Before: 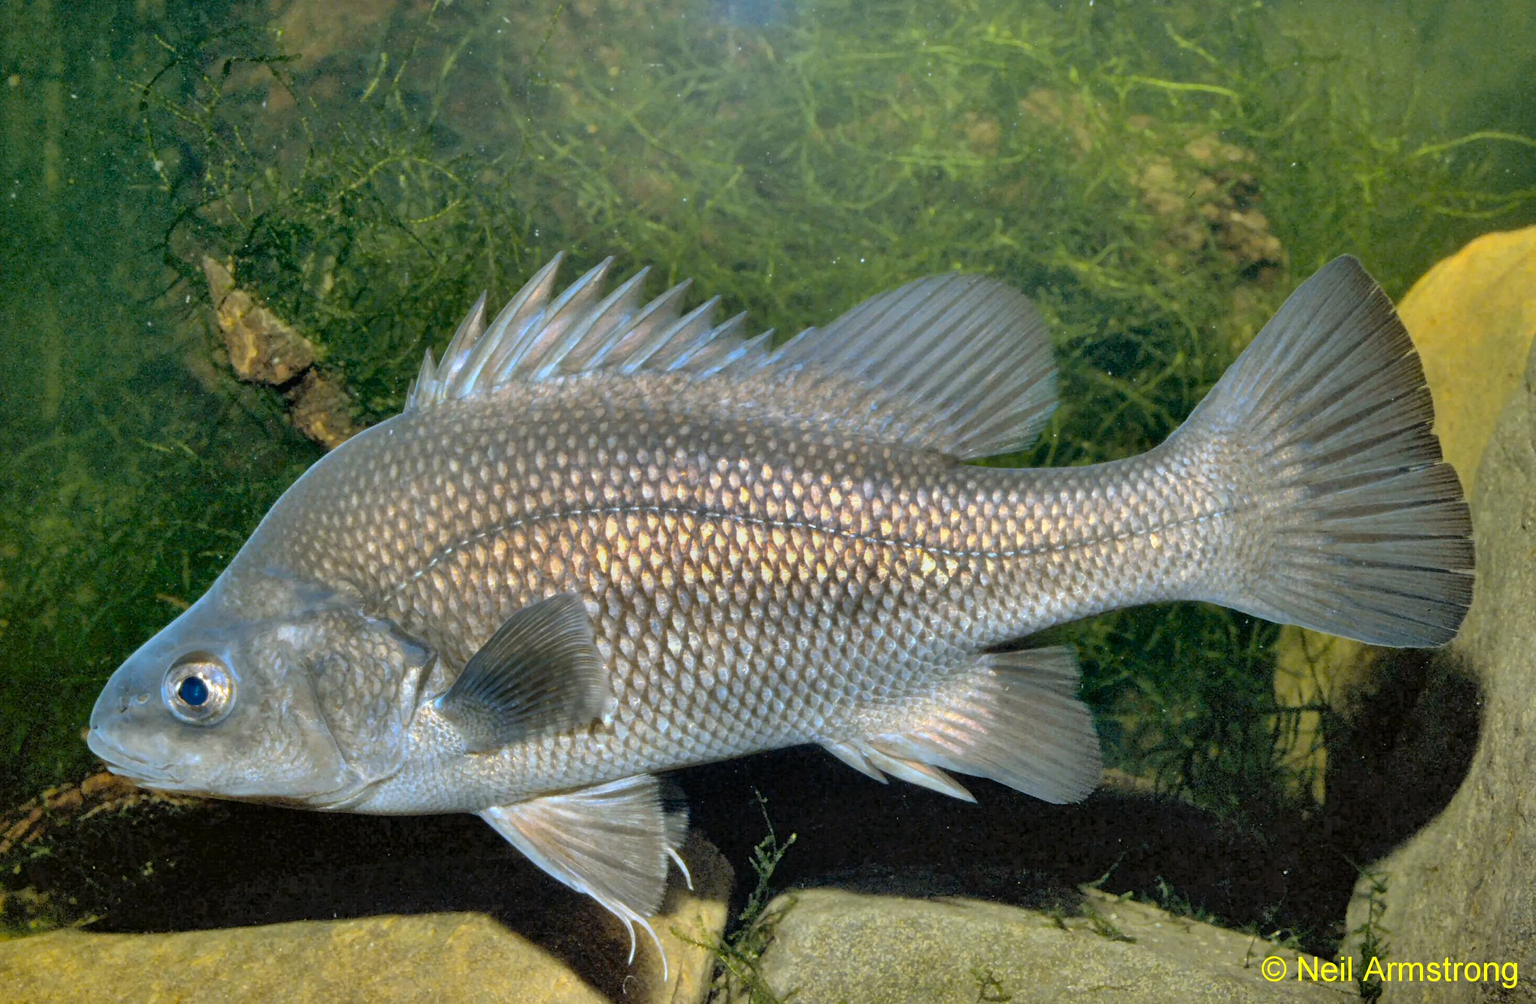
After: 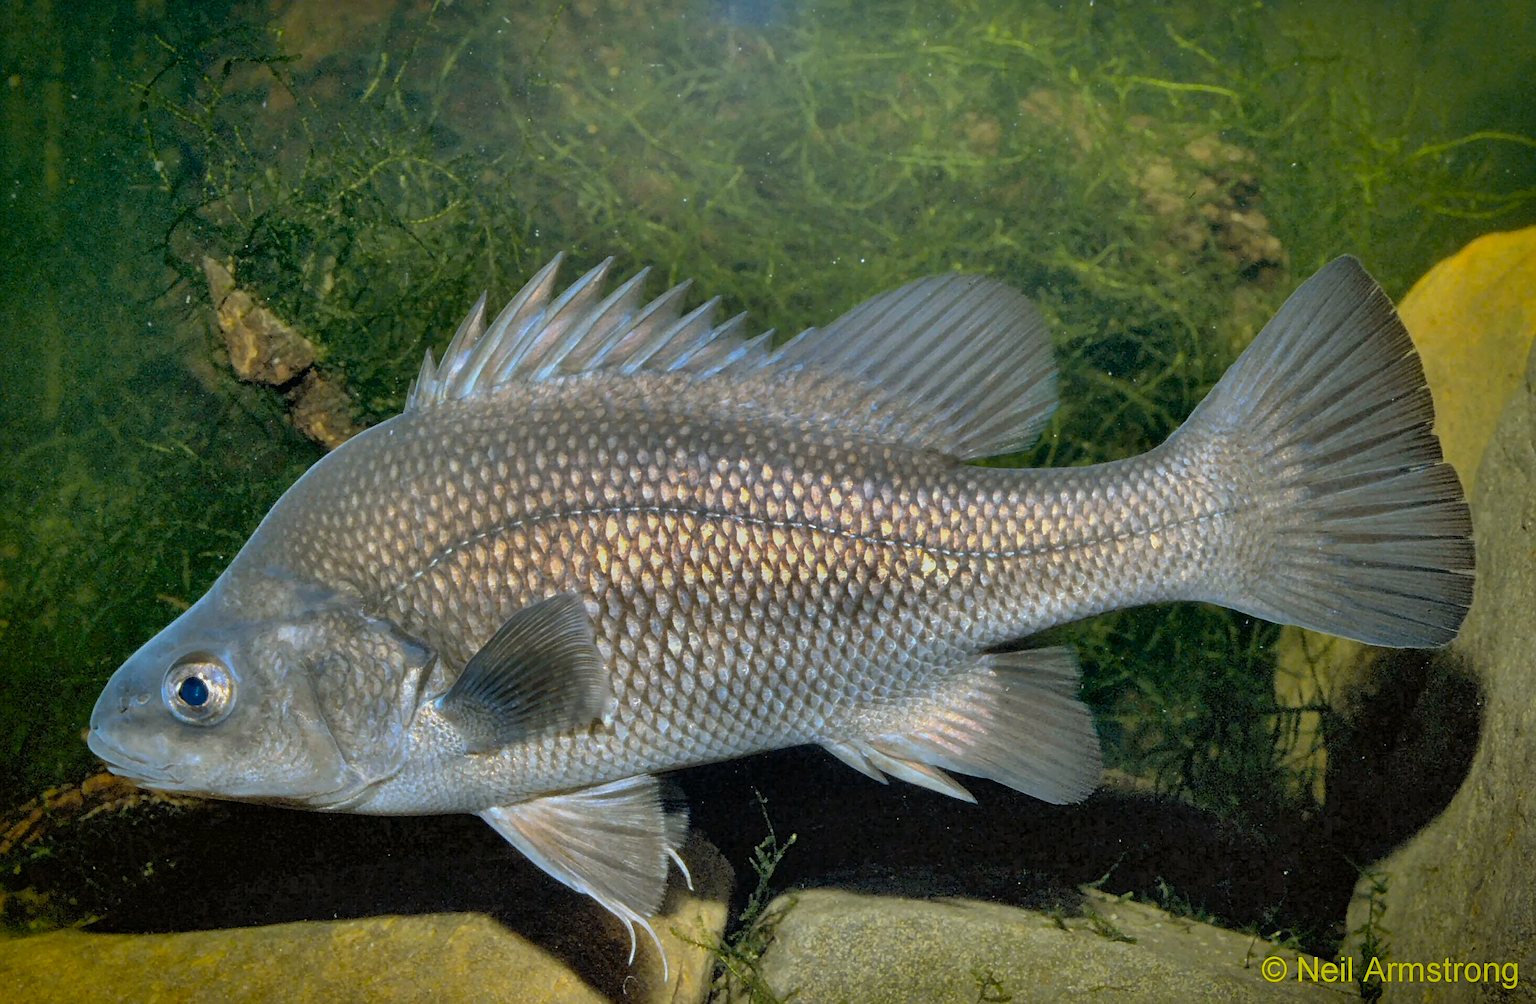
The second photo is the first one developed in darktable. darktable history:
exposure: exposure -0.308 EV, compensate highlight preservation false
vignetting: saturation 0.374, automatic ratio true, dithering 8-bit output
sharpen: on, module defaults
